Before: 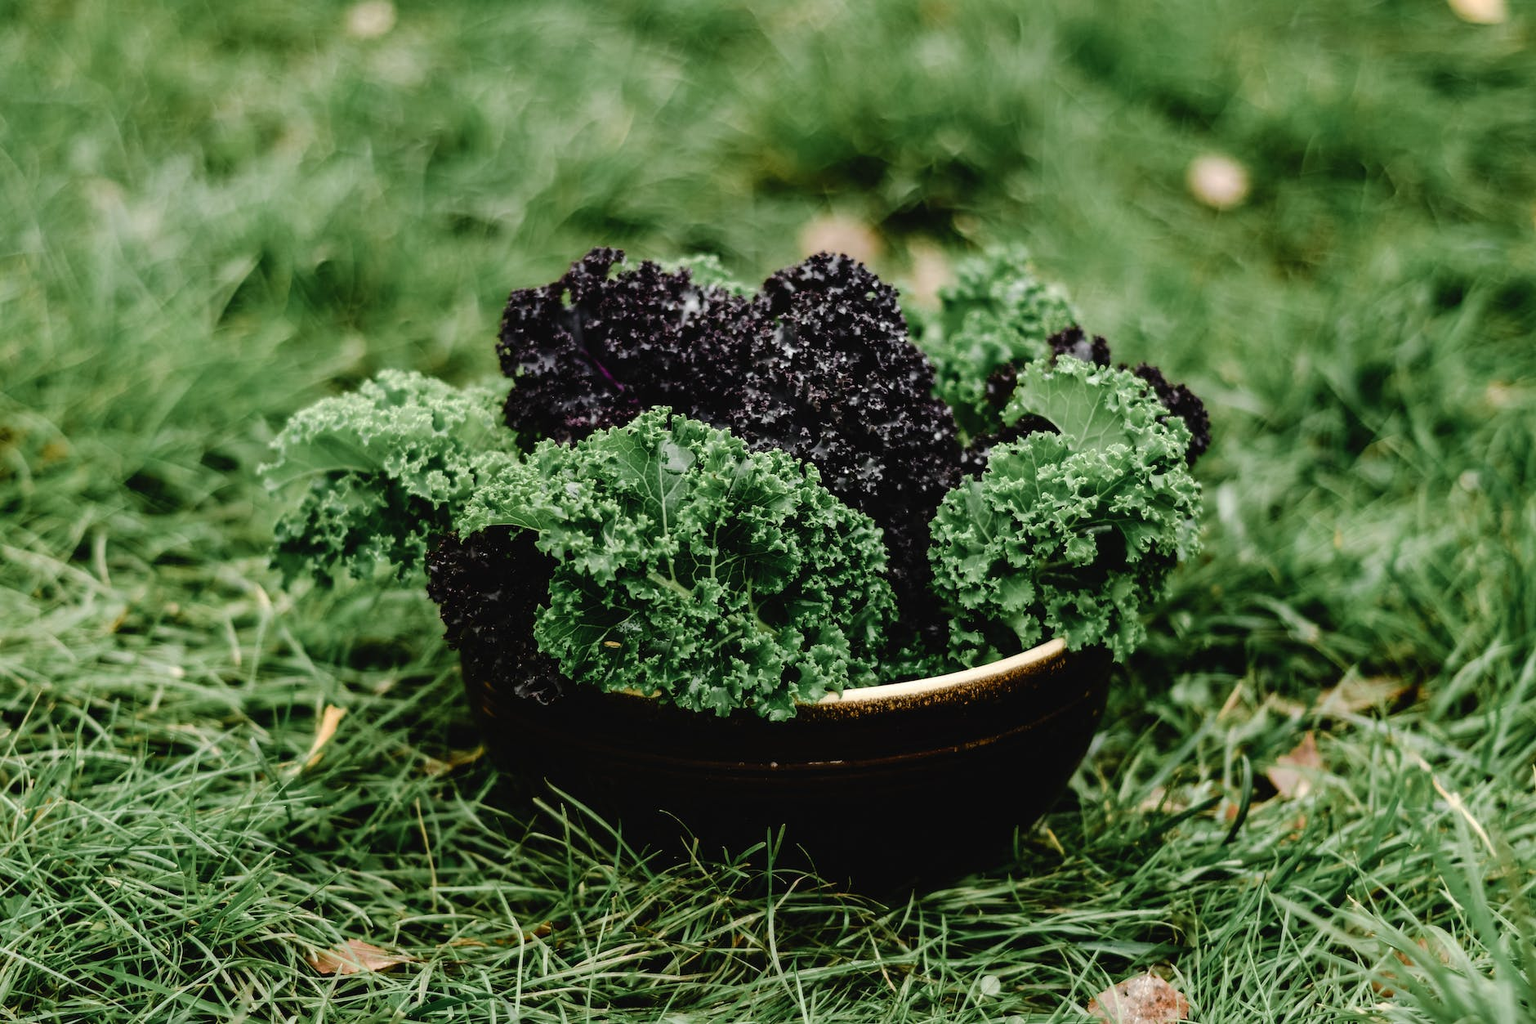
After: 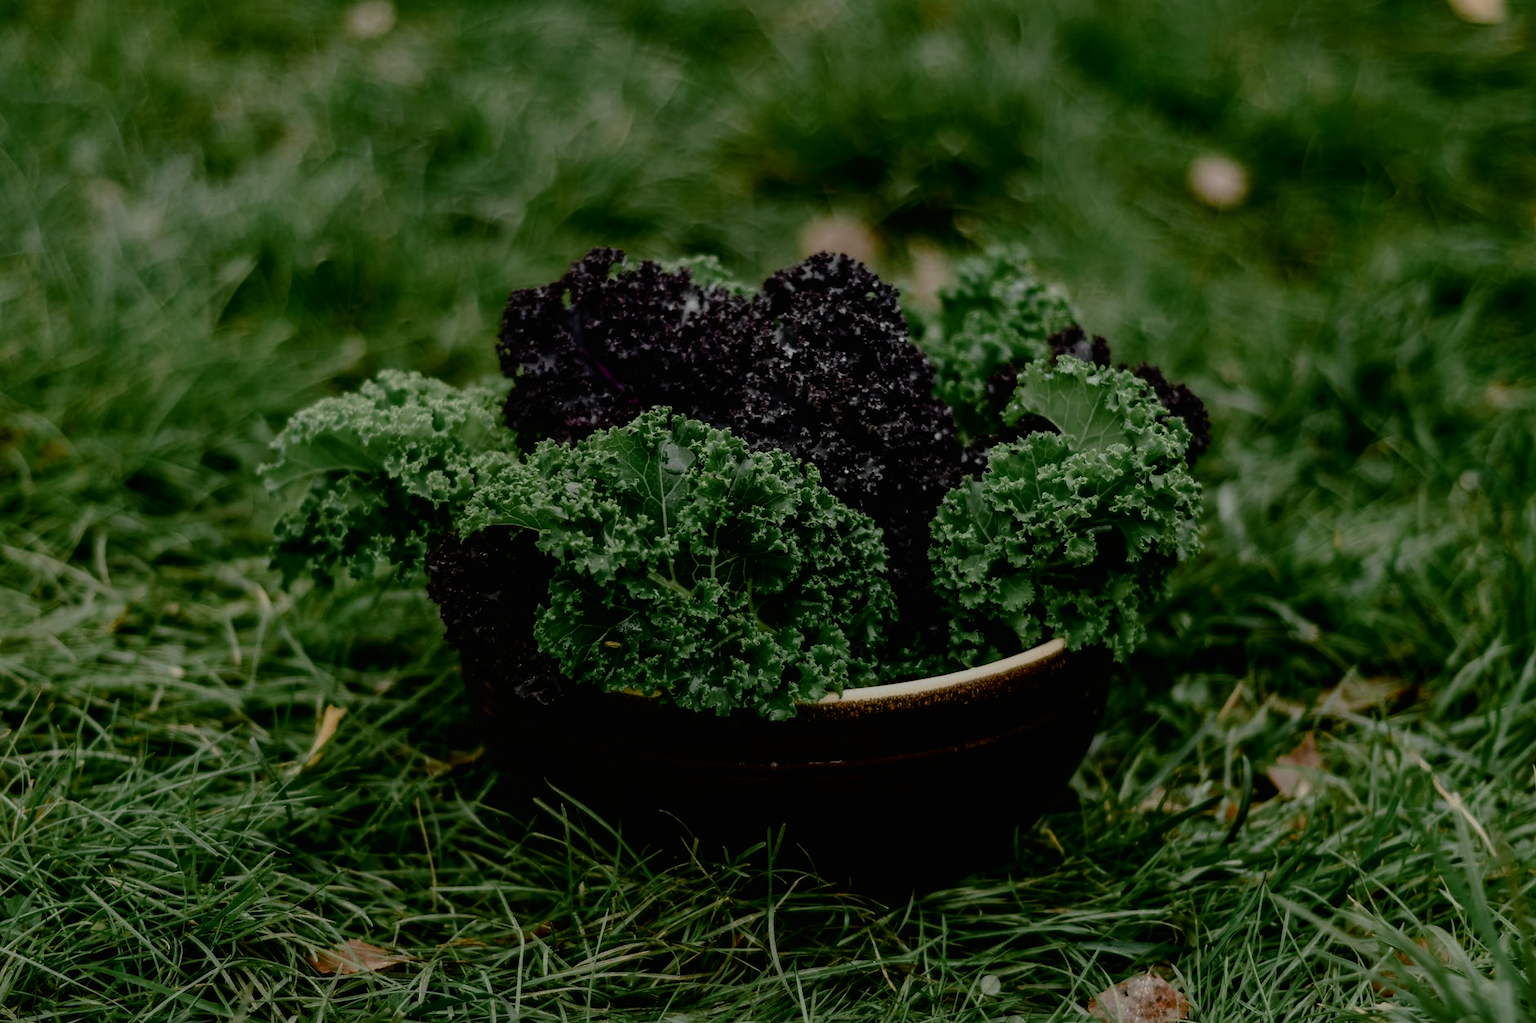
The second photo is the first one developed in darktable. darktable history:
exposure: exposure -1.468 EV, compensate highlight preservation false
color balance: output saturation 120%
contrast brightness saturation: contrast 0.22
